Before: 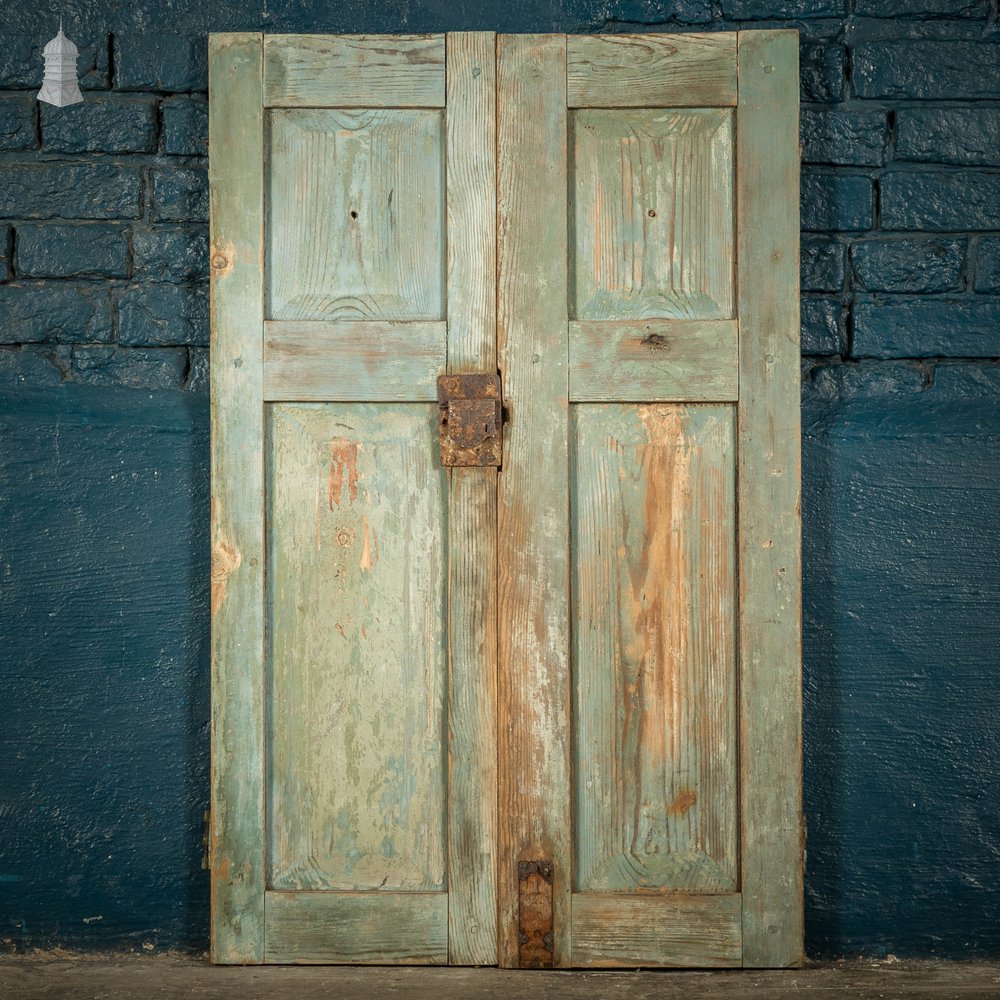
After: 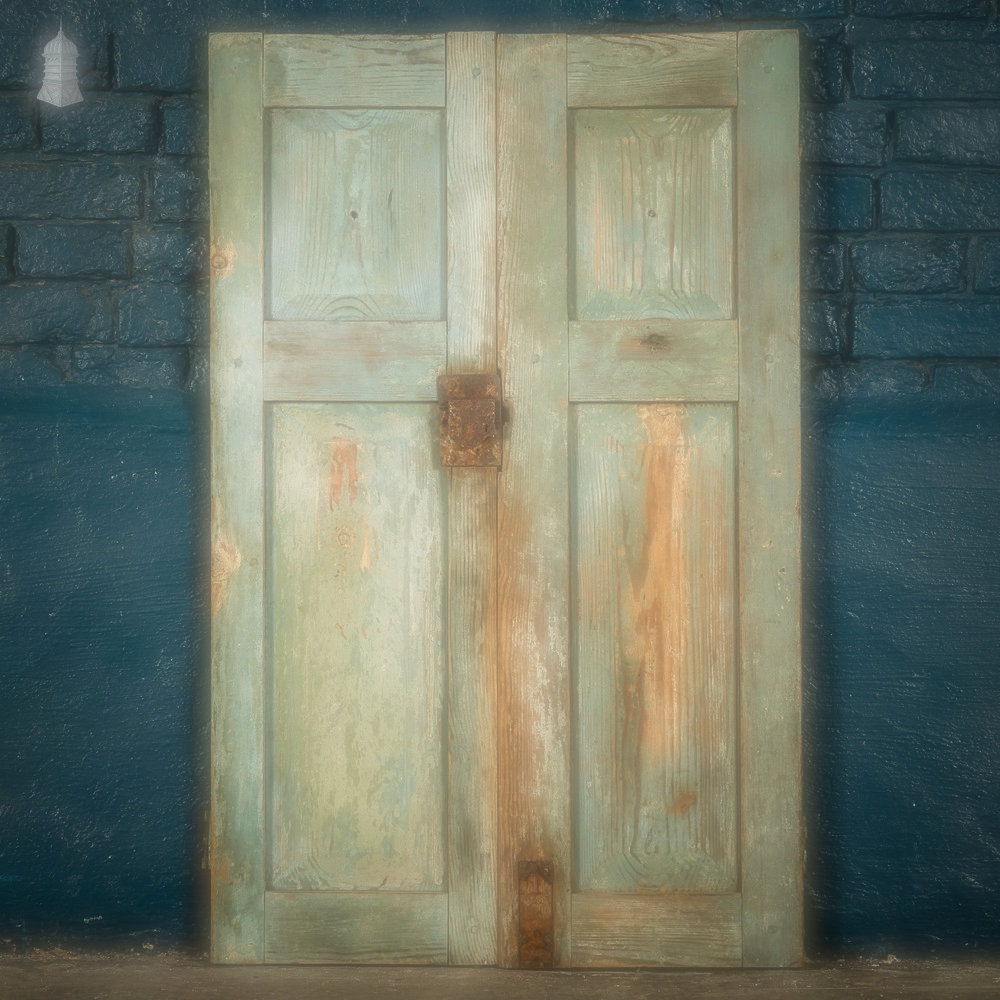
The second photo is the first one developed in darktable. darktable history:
tone equalizer: on, module defaults
soften: on, module defaults
